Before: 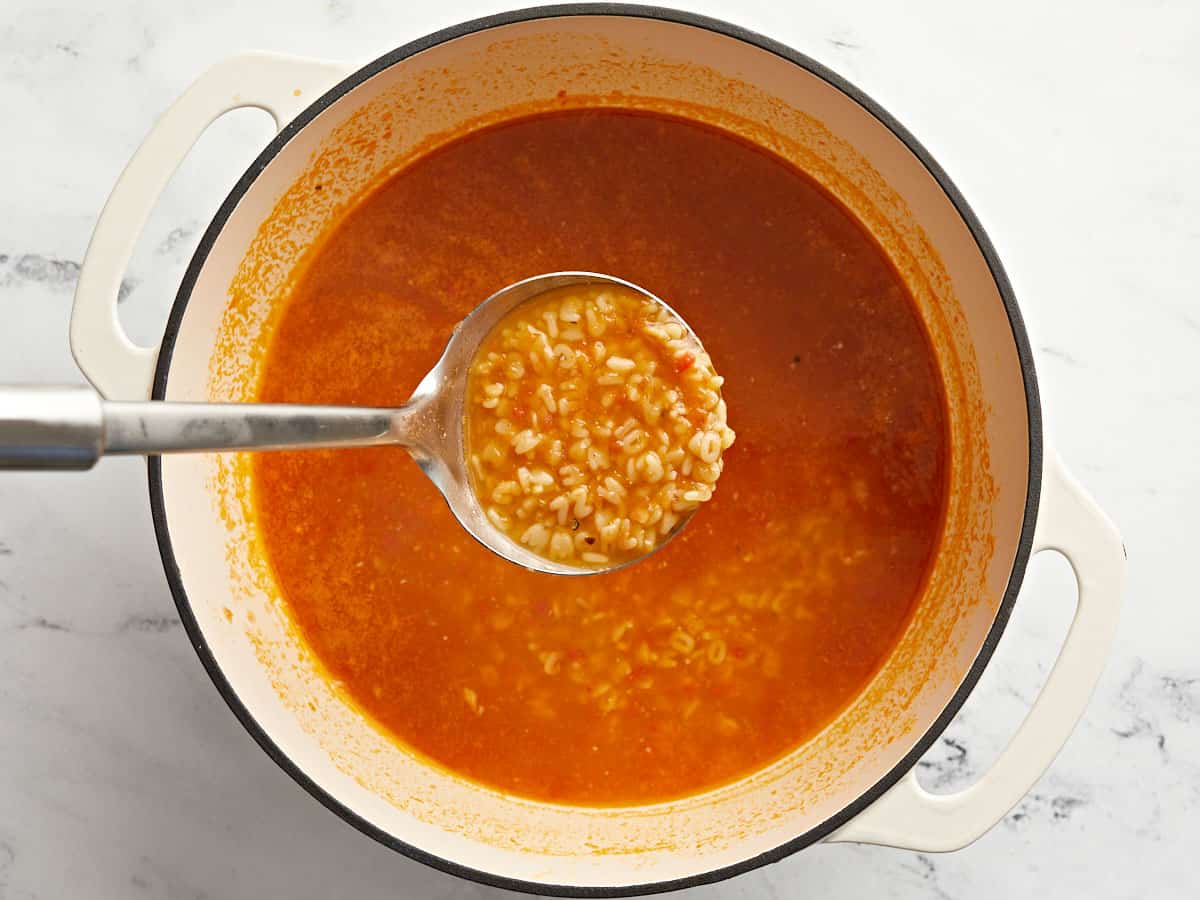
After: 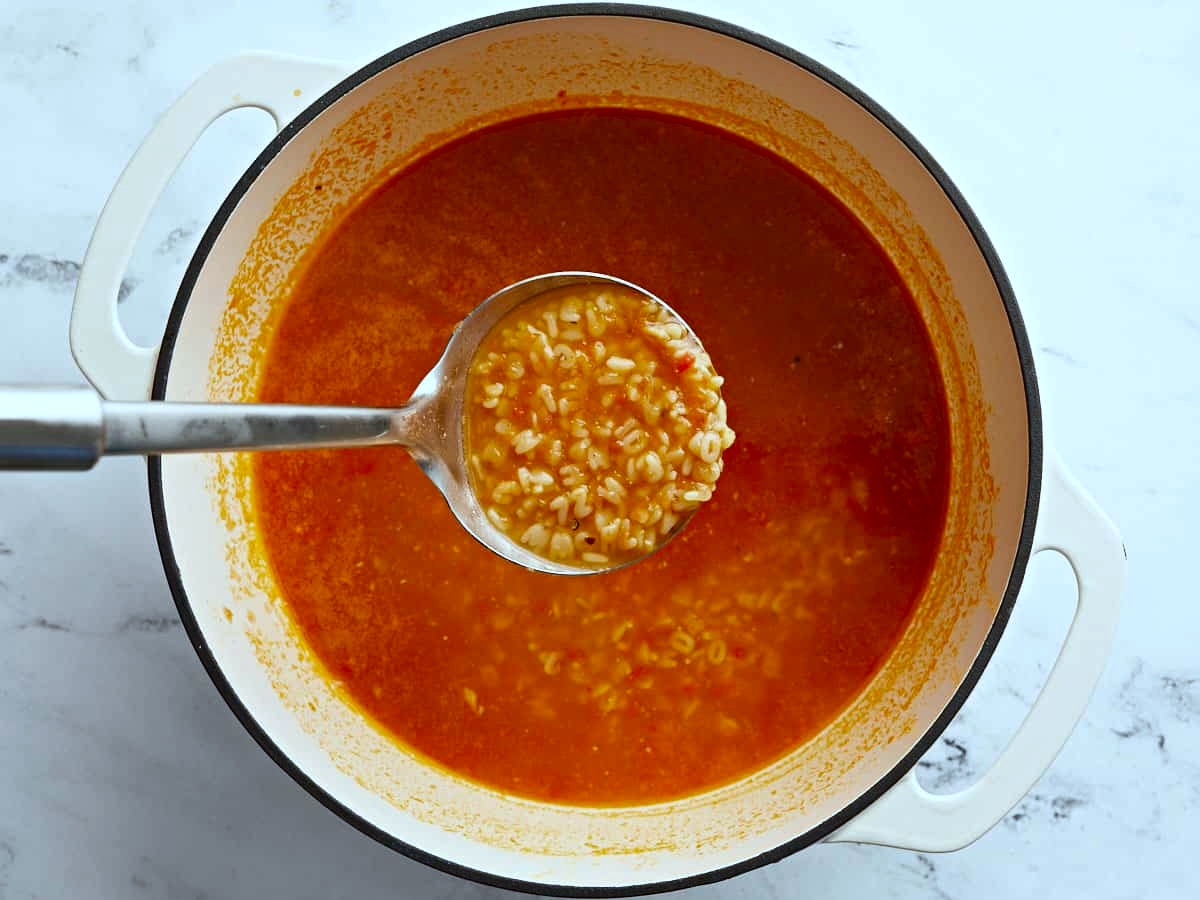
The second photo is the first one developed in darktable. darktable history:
color calibration: gray › normalize channels true, illuminant F (fluorescent), F source F9 (Cool White Deluxe 4150 K) – high CRI, x 0.374, y 0.373, temperature 4158.55 K, gamut compression 0.007
contrast brightness saturation: contrast 0.069, brightness -0.142, saturation 0.11
